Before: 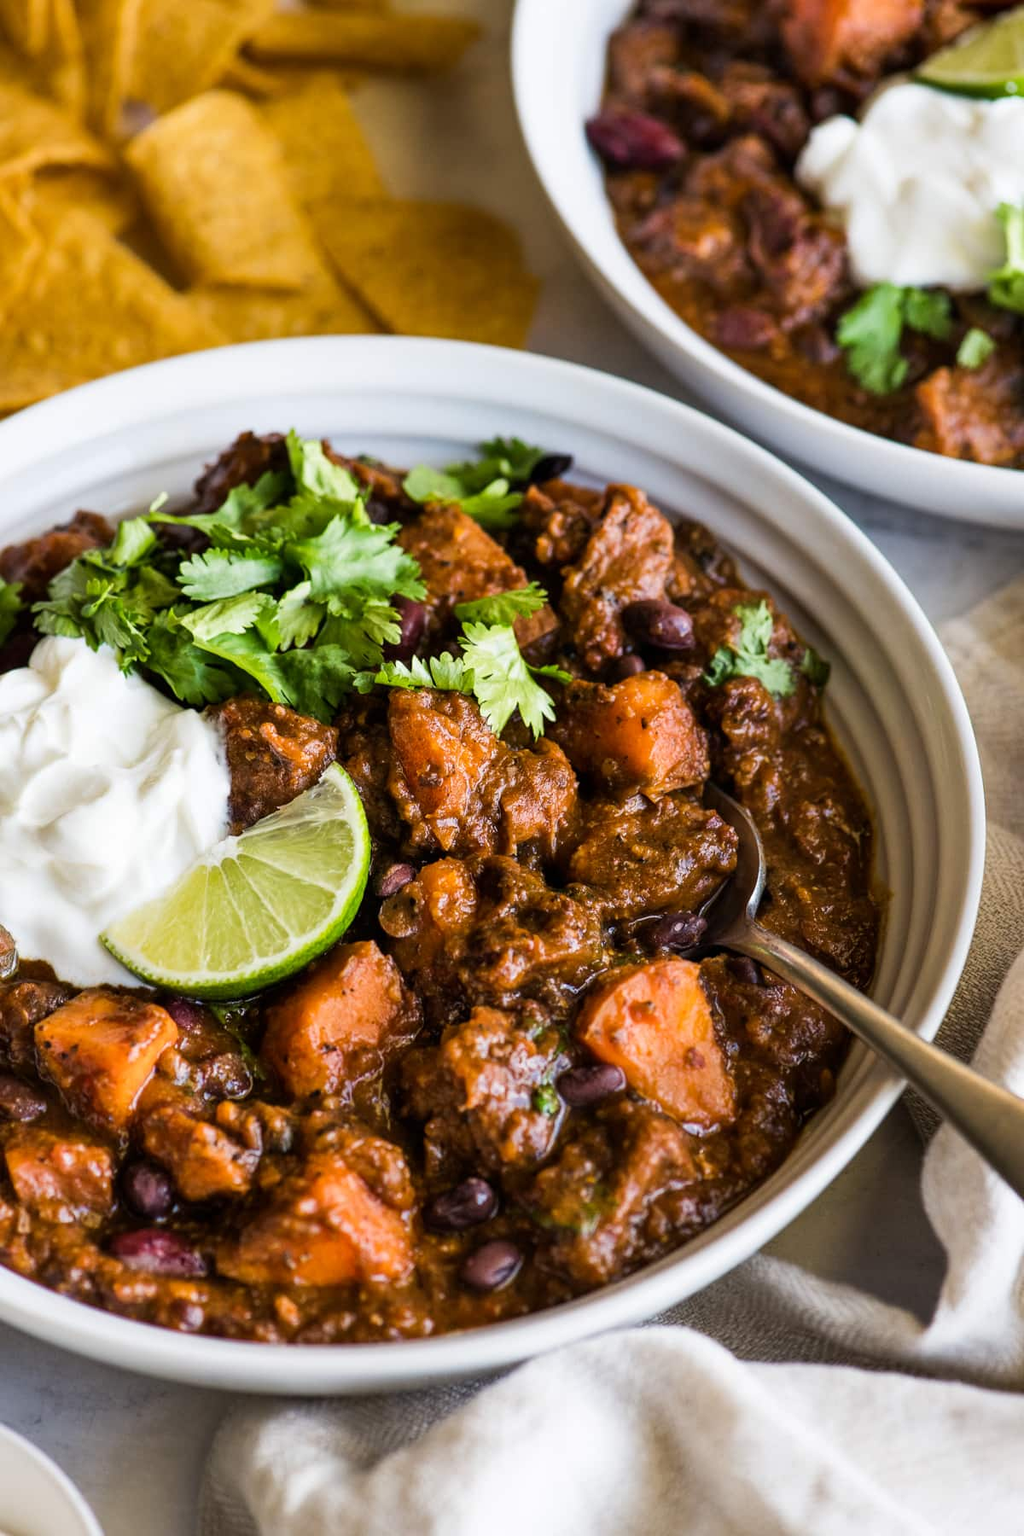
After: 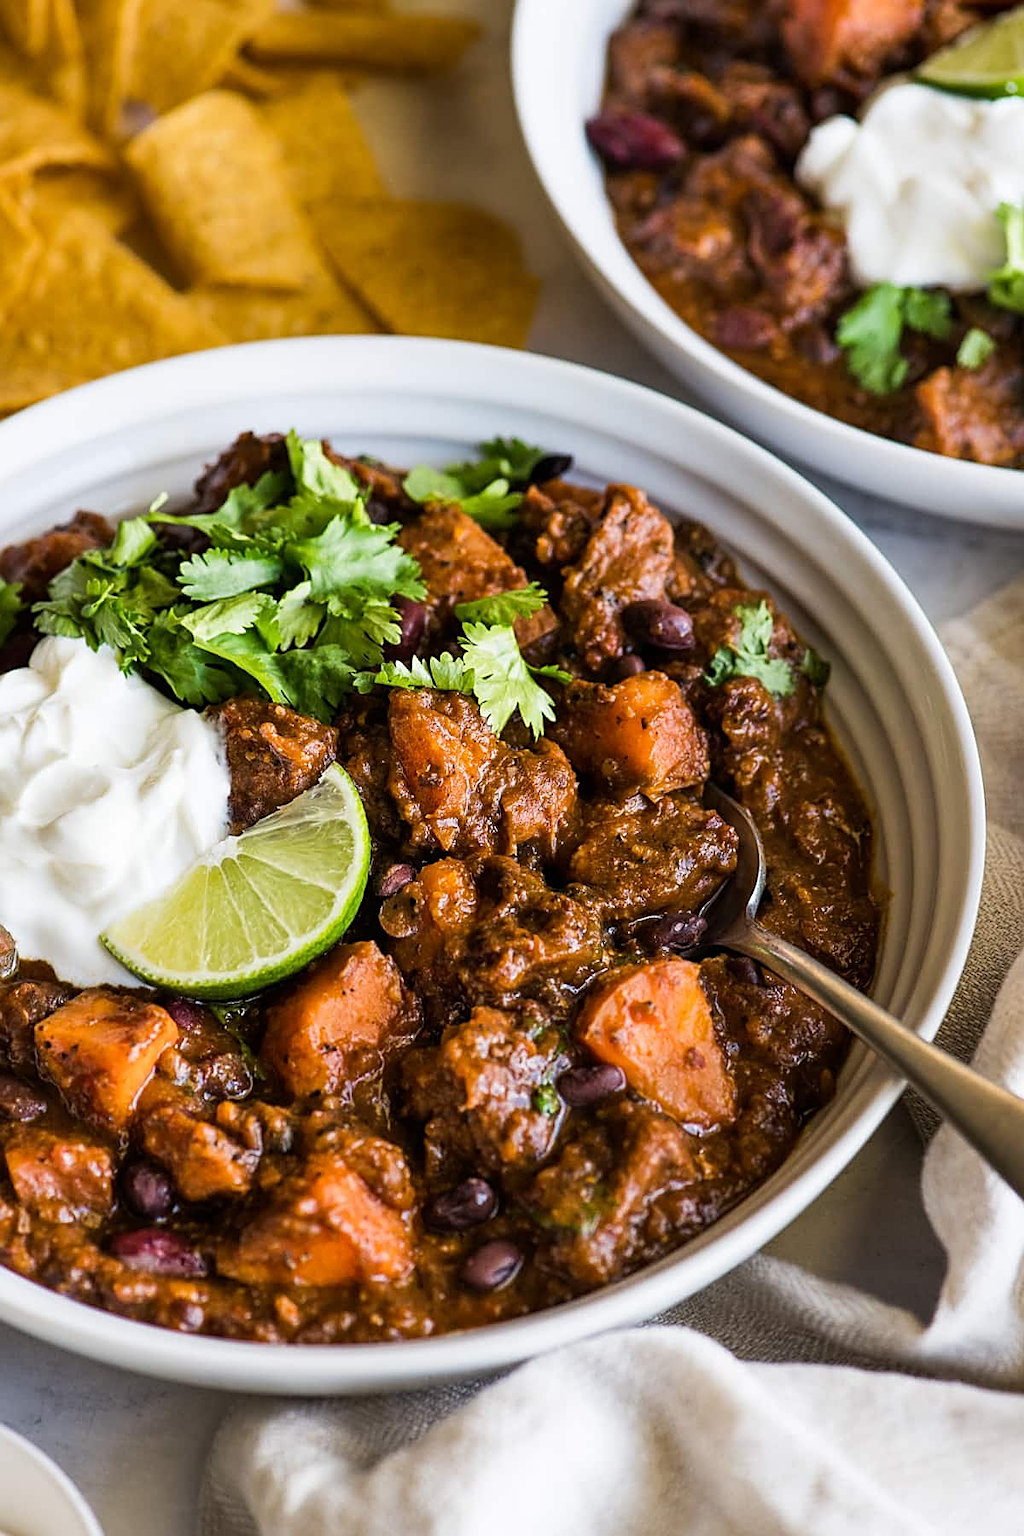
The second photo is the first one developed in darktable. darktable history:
sharpen: amount 0.595
